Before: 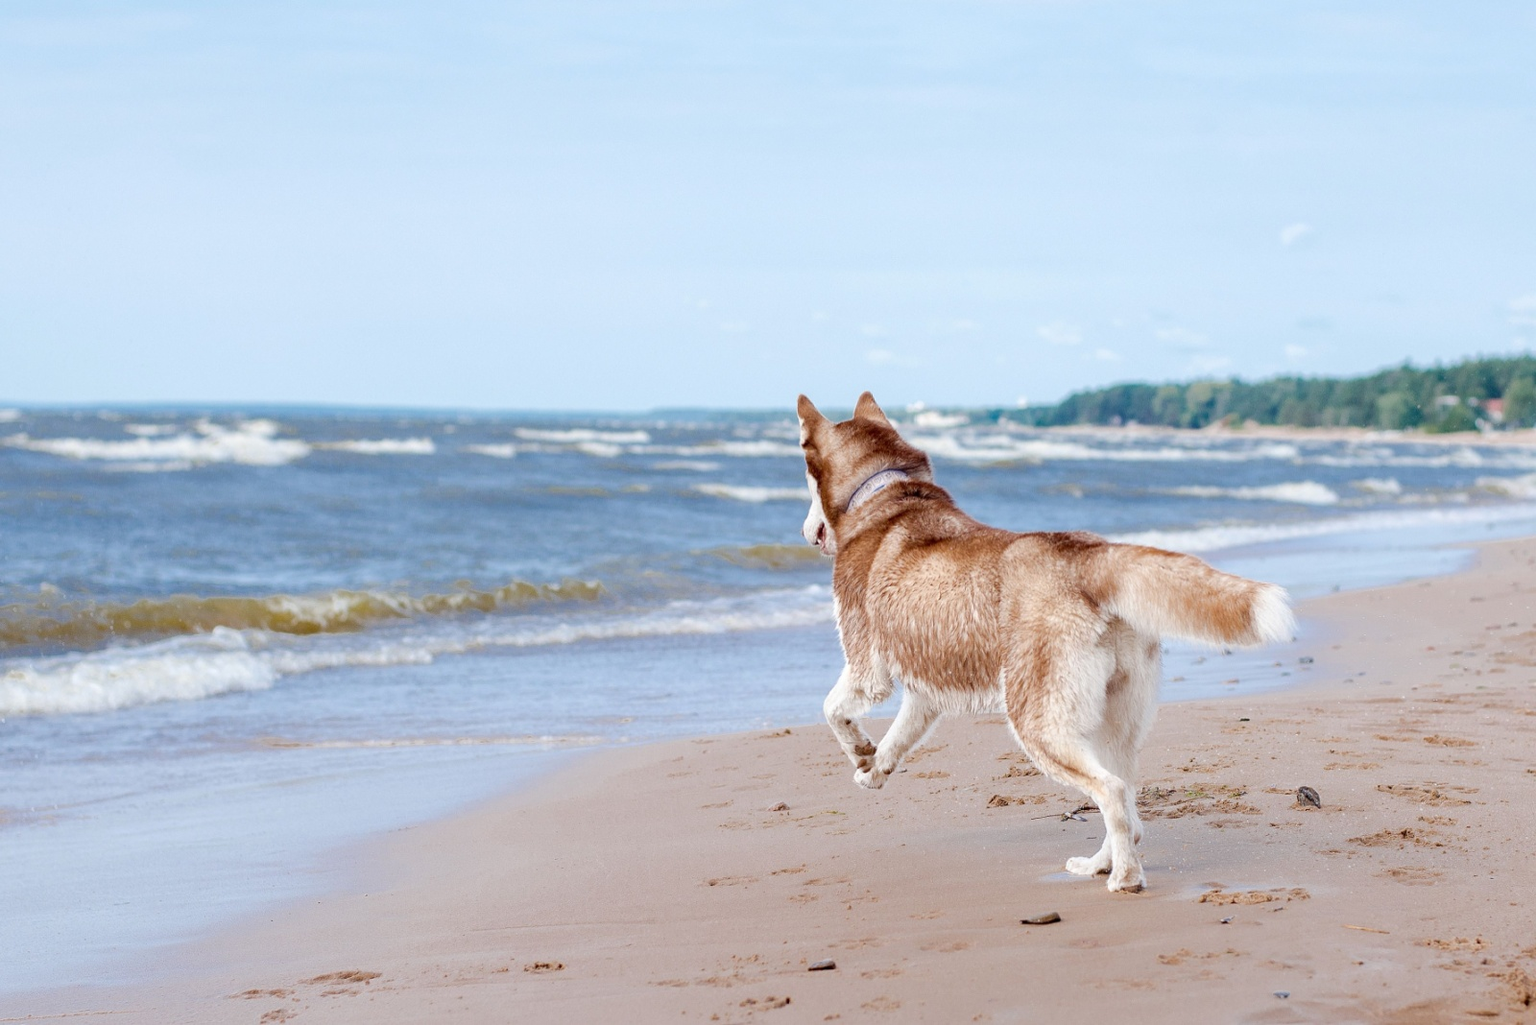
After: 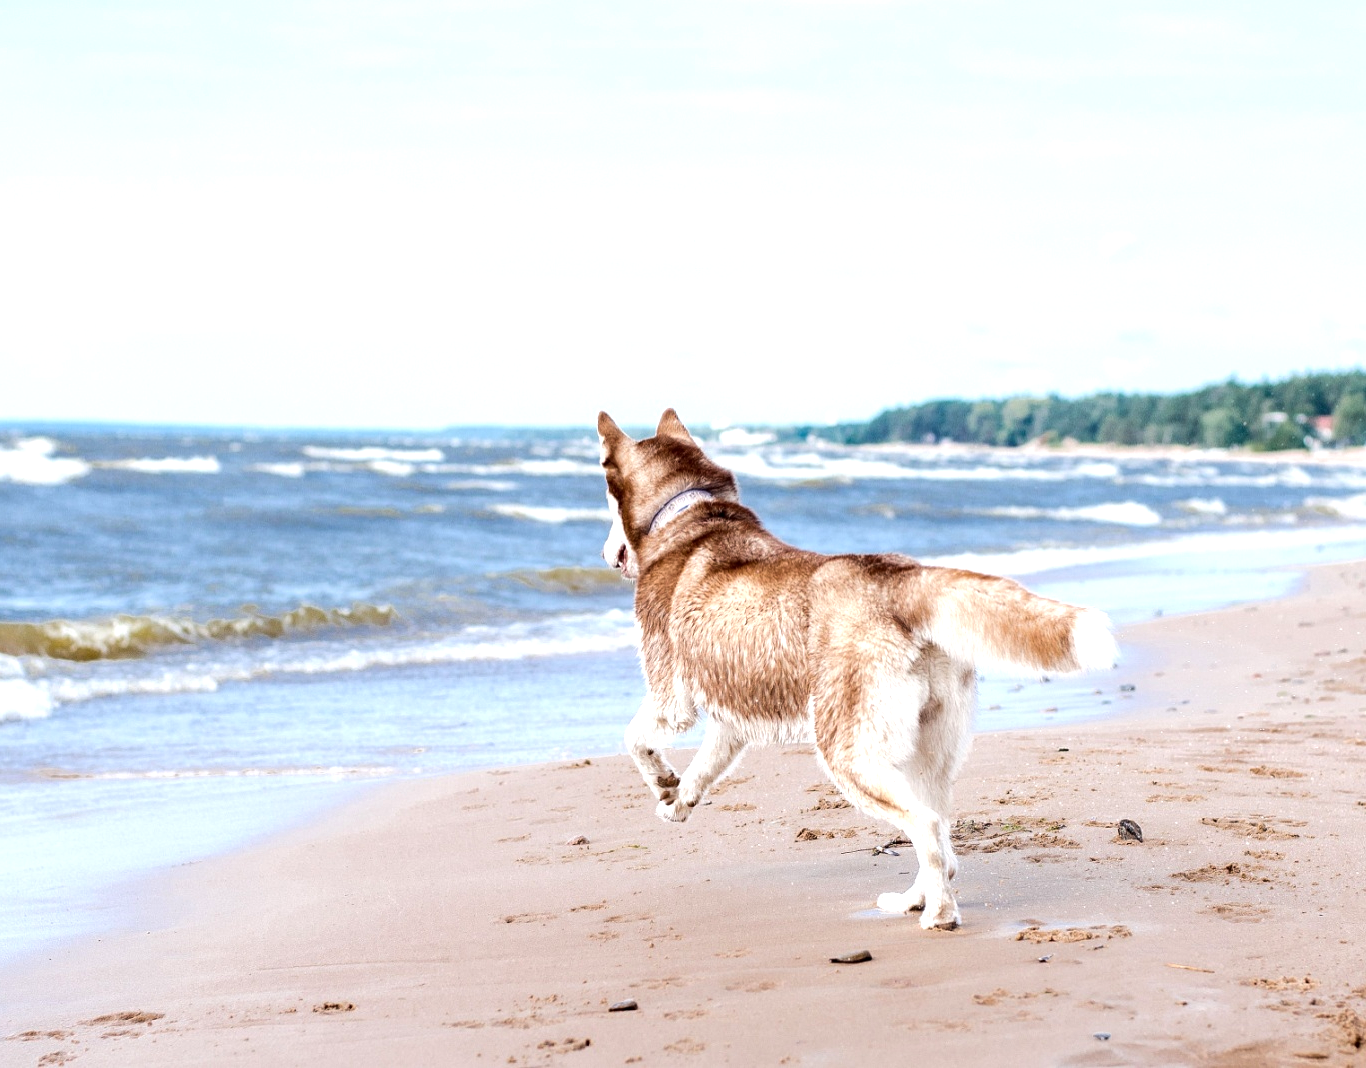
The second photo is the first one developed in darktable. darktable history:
crop and rotate: left 14.584%
tone equalizer: -8 EV -0.75 EV, -7 EV -0.7 EV, -6 EV -0.6 EV, -5 EV -0.4 EV, -3 EV 0.4 EV, -2 EV 0.6 EV, -1 EV 0.7 EV, +0 EV 0.75 EV, edges refinement/feathering 500, mask exposure compensation -1.57 EV, preserve details no
local contrast: highlights 100%, shadows 100%, detail 120%, midtone range 0.2
